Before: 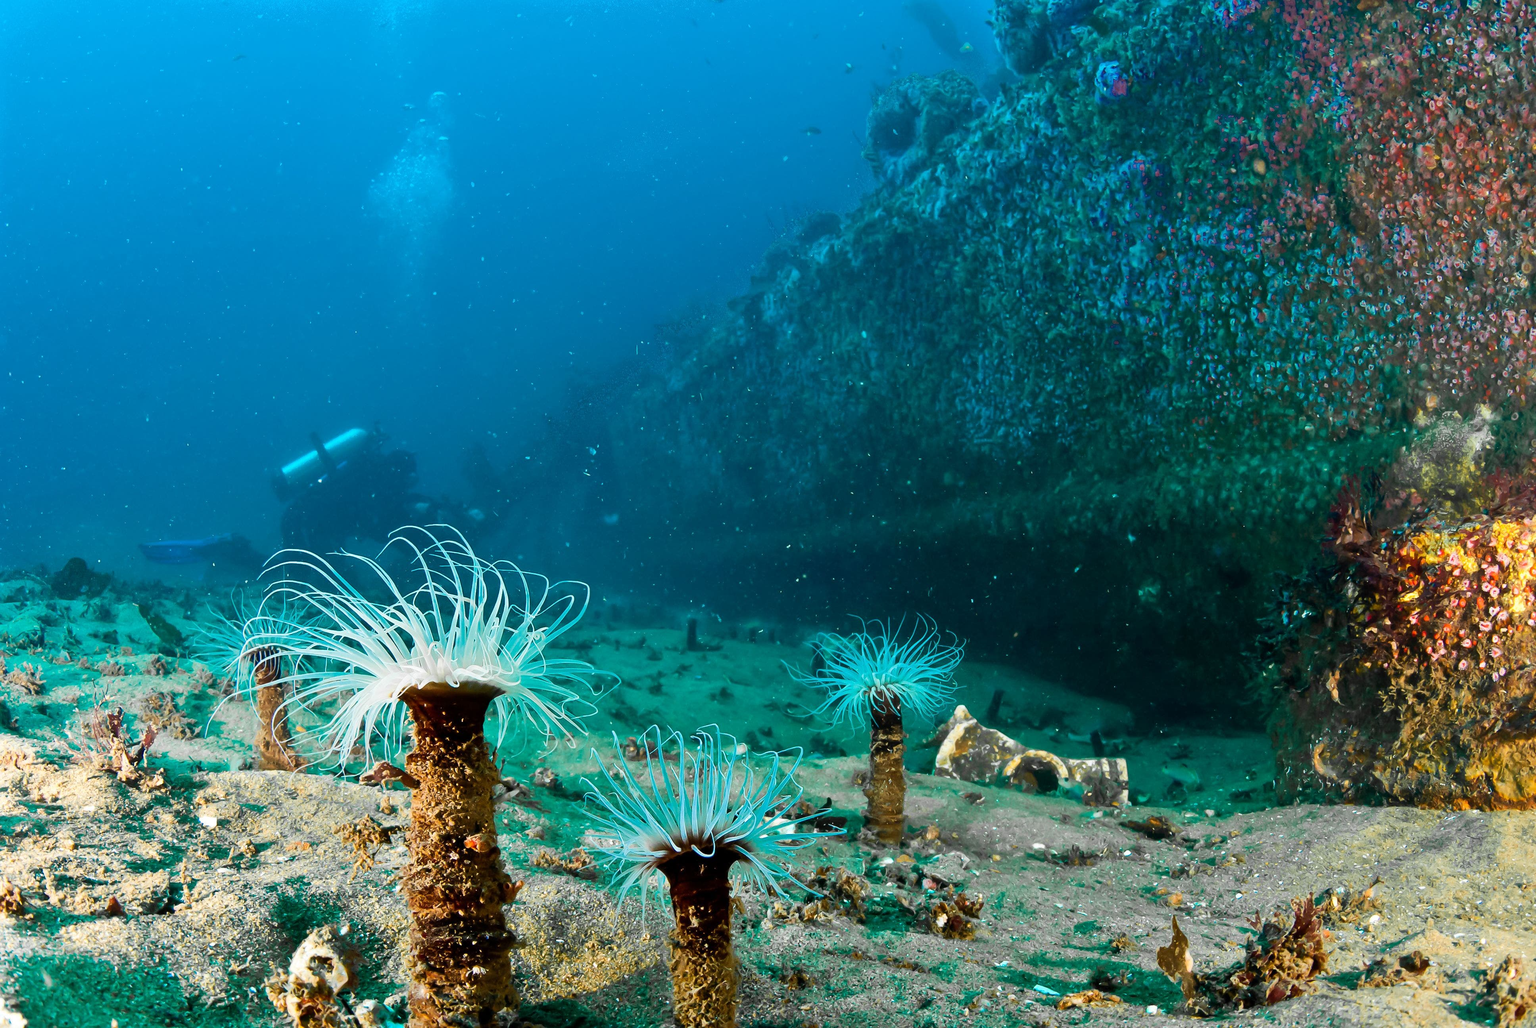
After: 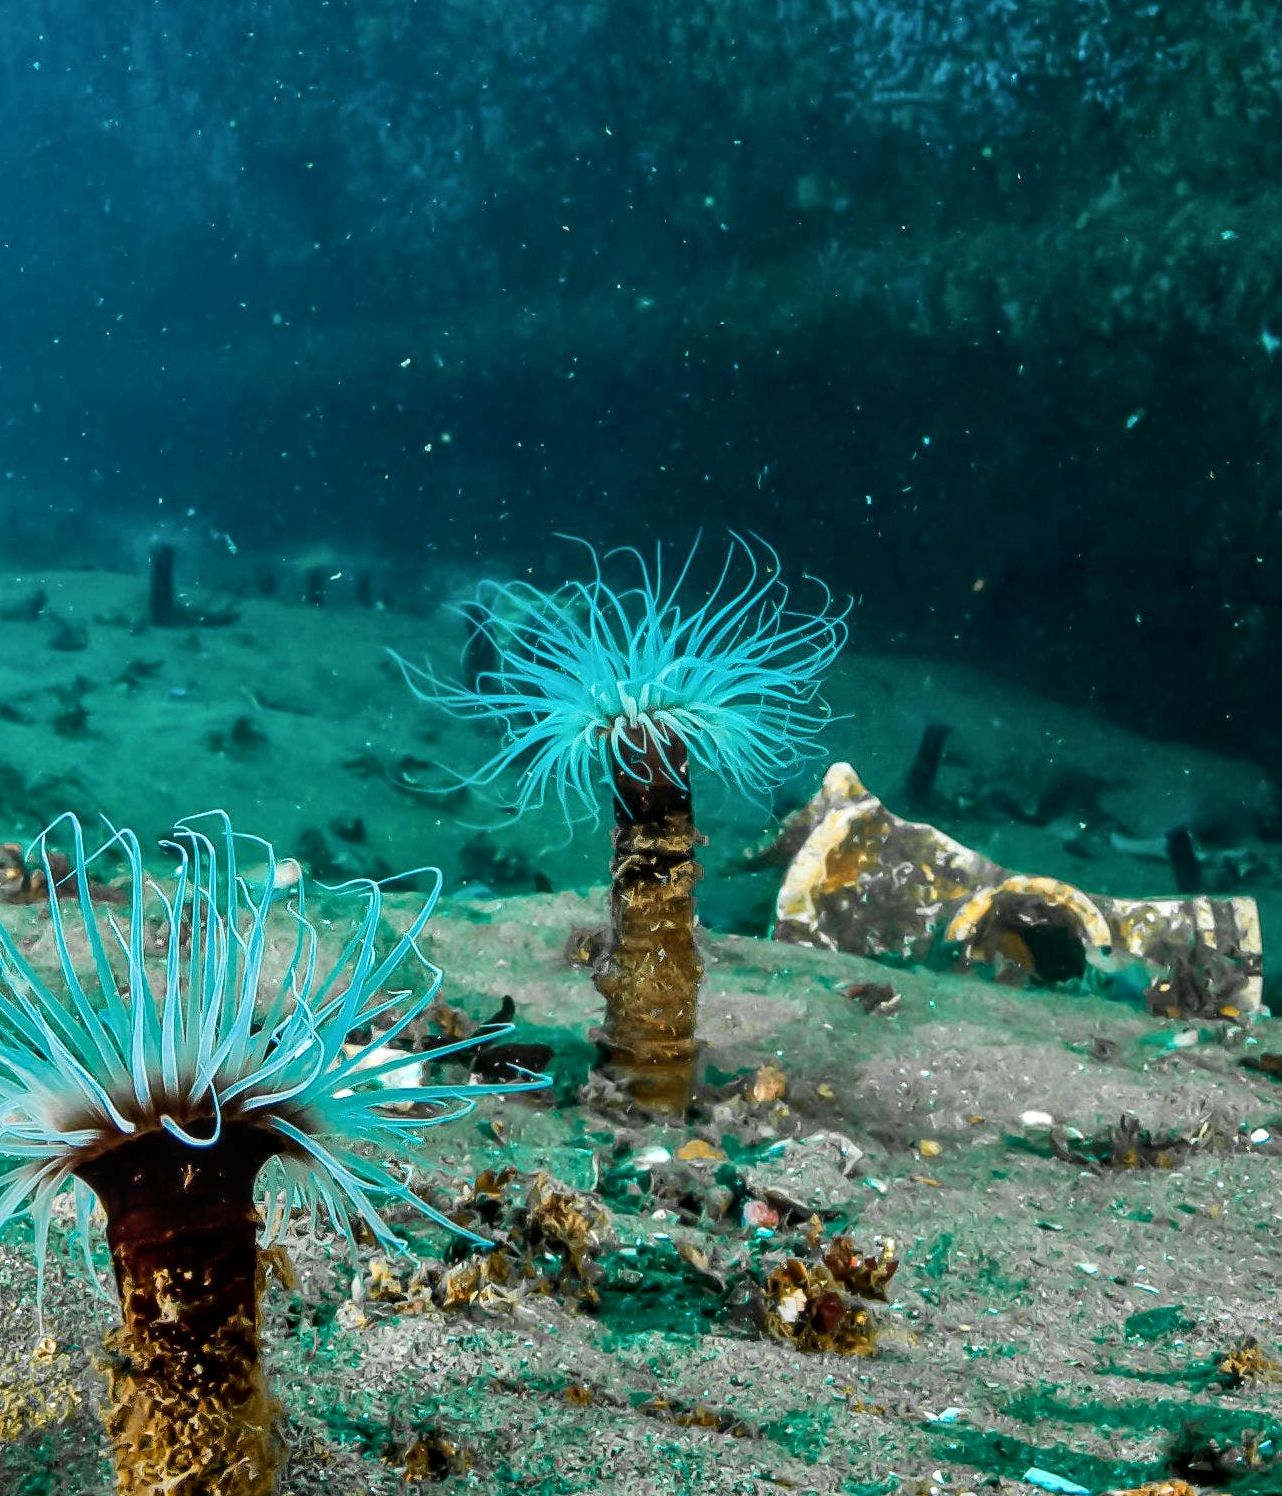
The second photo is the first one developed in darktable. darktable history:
local contrast: on, module defaults
crop: left 40.878%, top 39.176%, right 25.993%, bottom 3.081%
